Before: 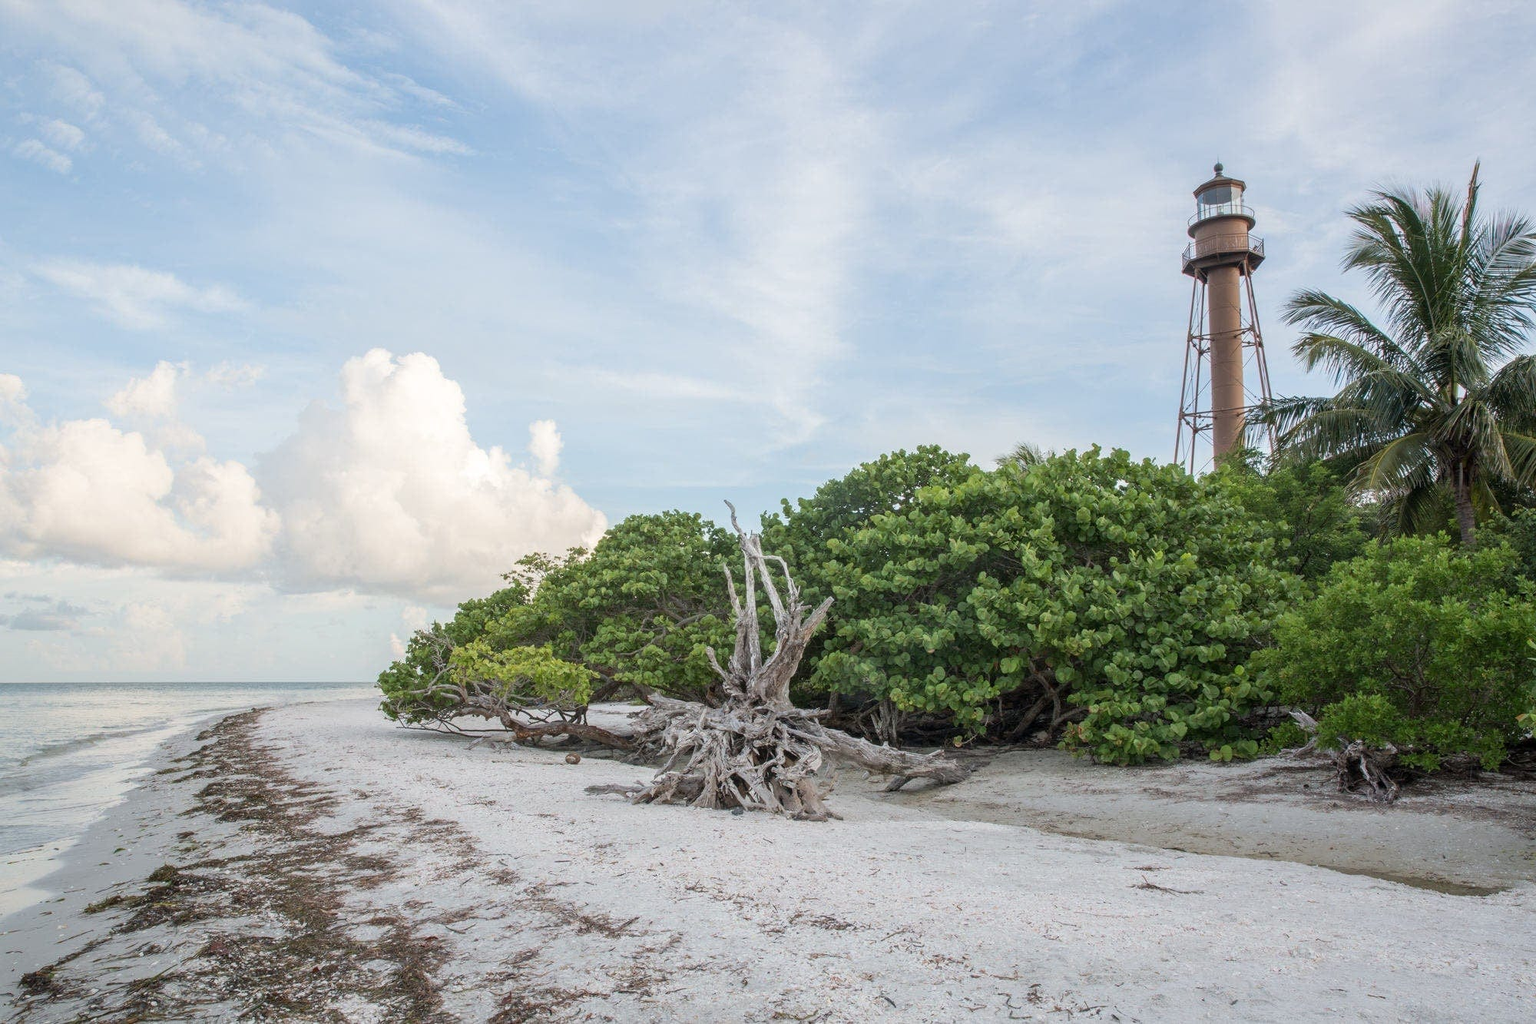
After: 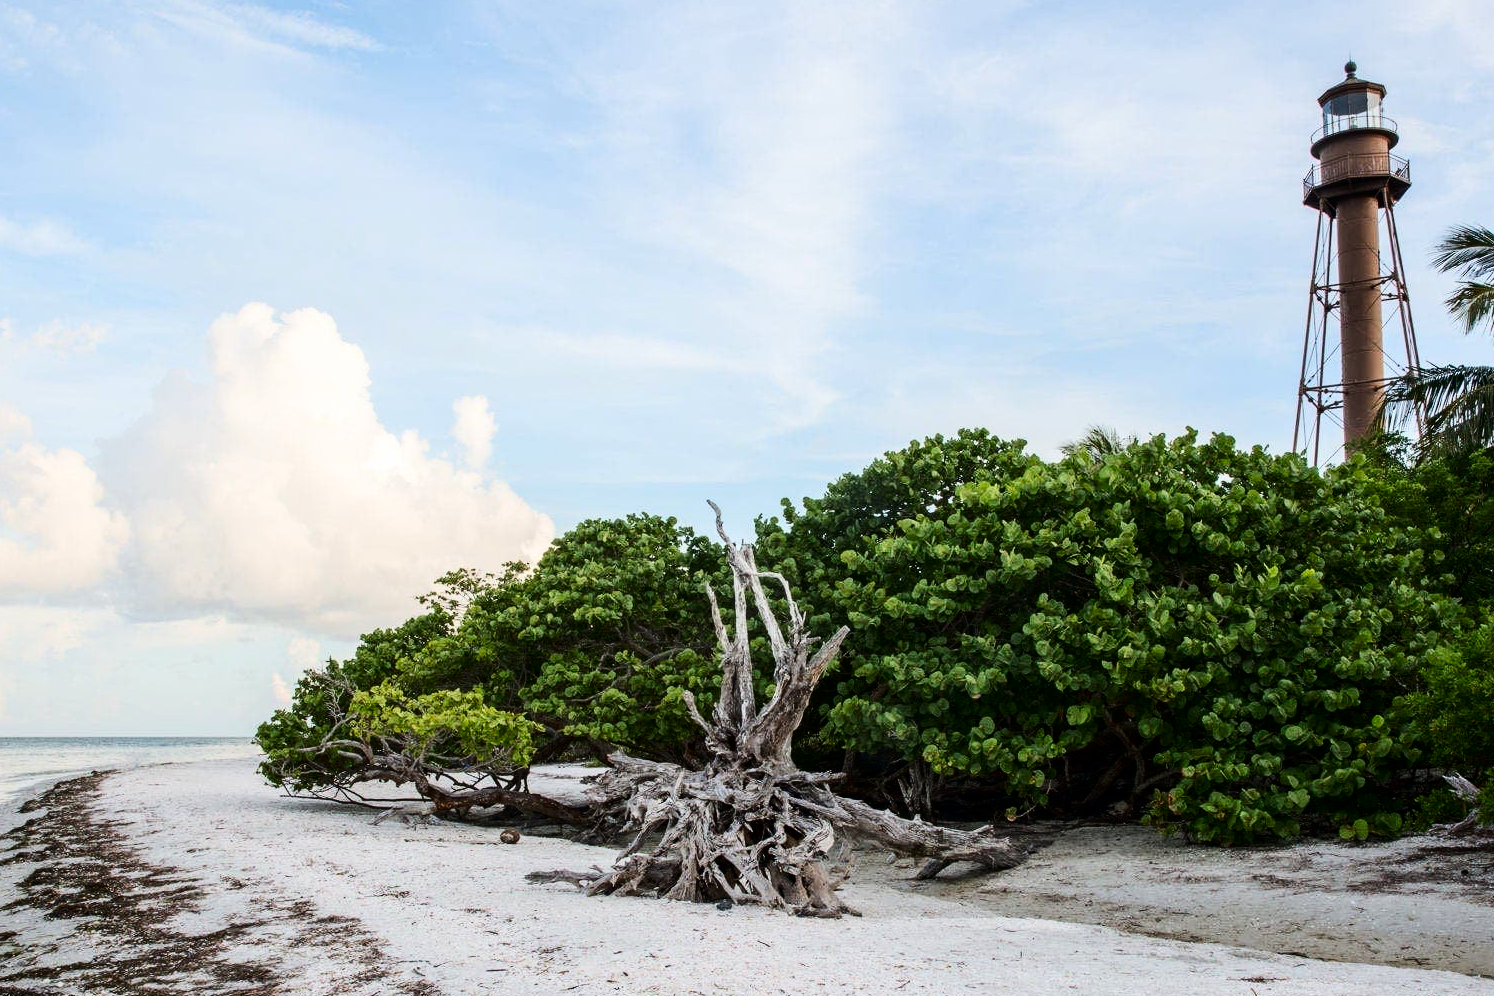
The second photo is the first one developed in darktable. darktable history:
contrast brightness saturation: contrast 0.19, brightness -0.24, saturation 0.11
tone curve: curves: ch0 [(0, 0) (0.004, 0.001) (0.133, 0.112) (0.325, 0.362) (0.832, 0.893) (1, 1)], color space Lab, linked channels, preserve colors none
crop and rotate: left 11.831%, top 11.346%, right 13.429%, bottom 13.899%
